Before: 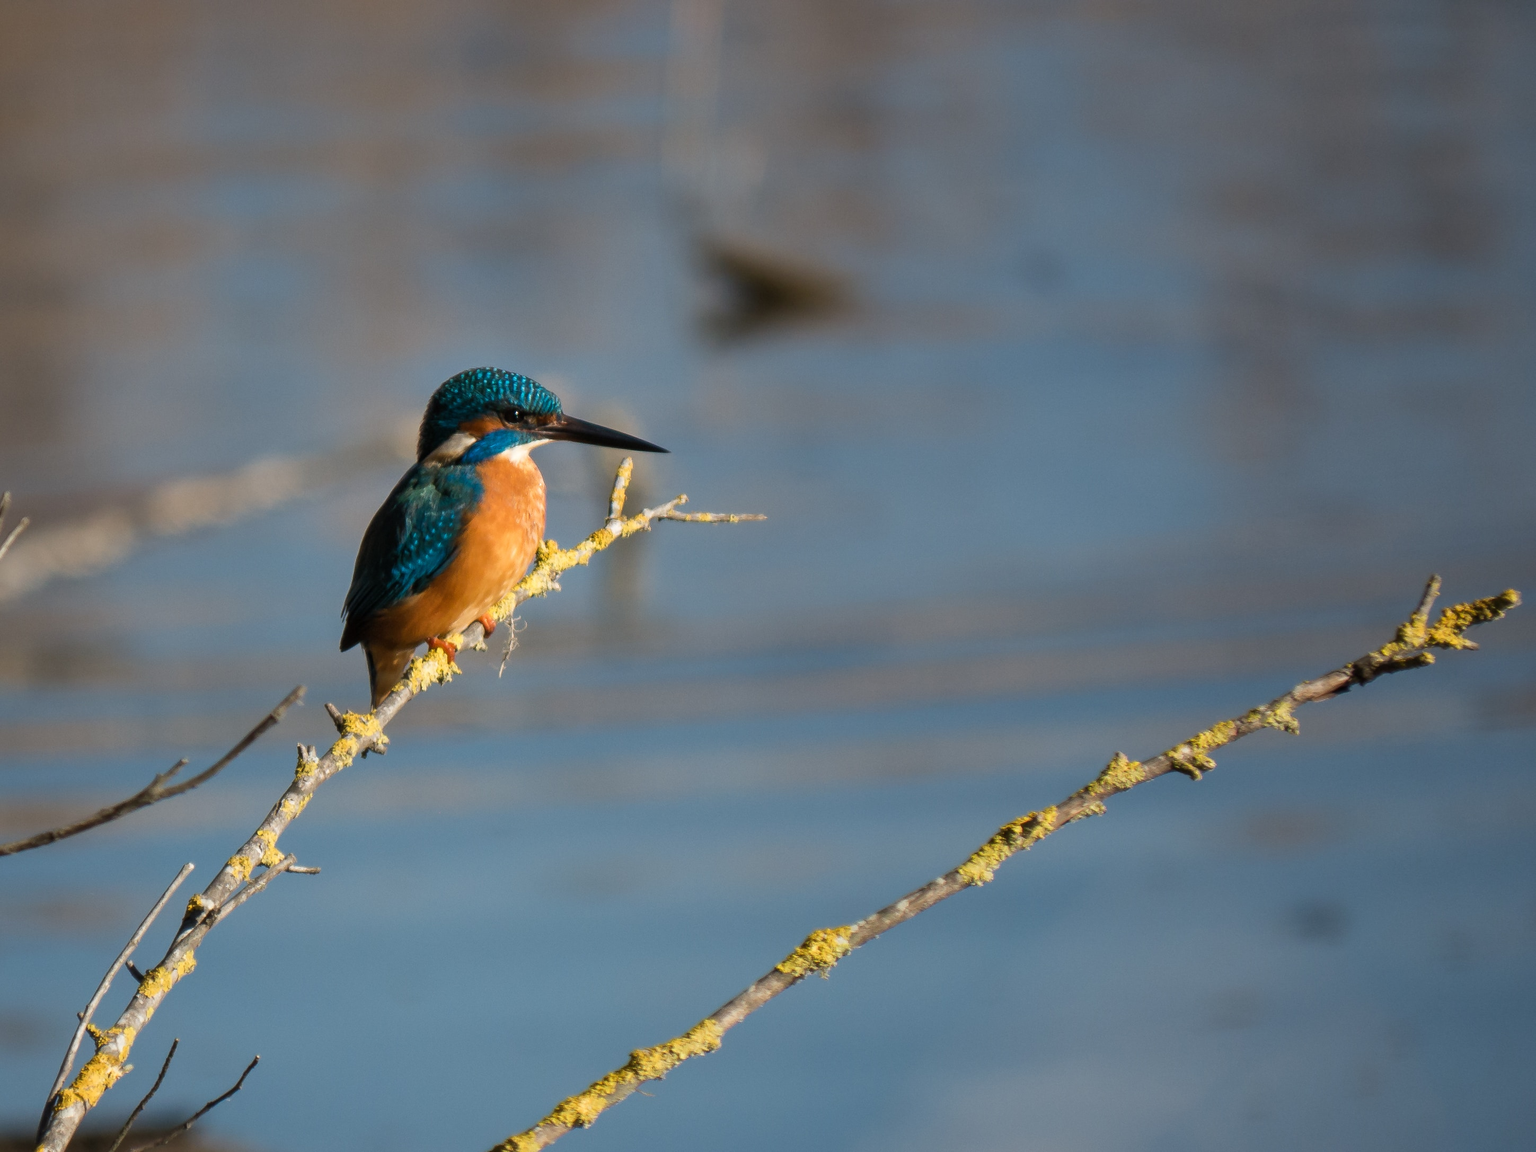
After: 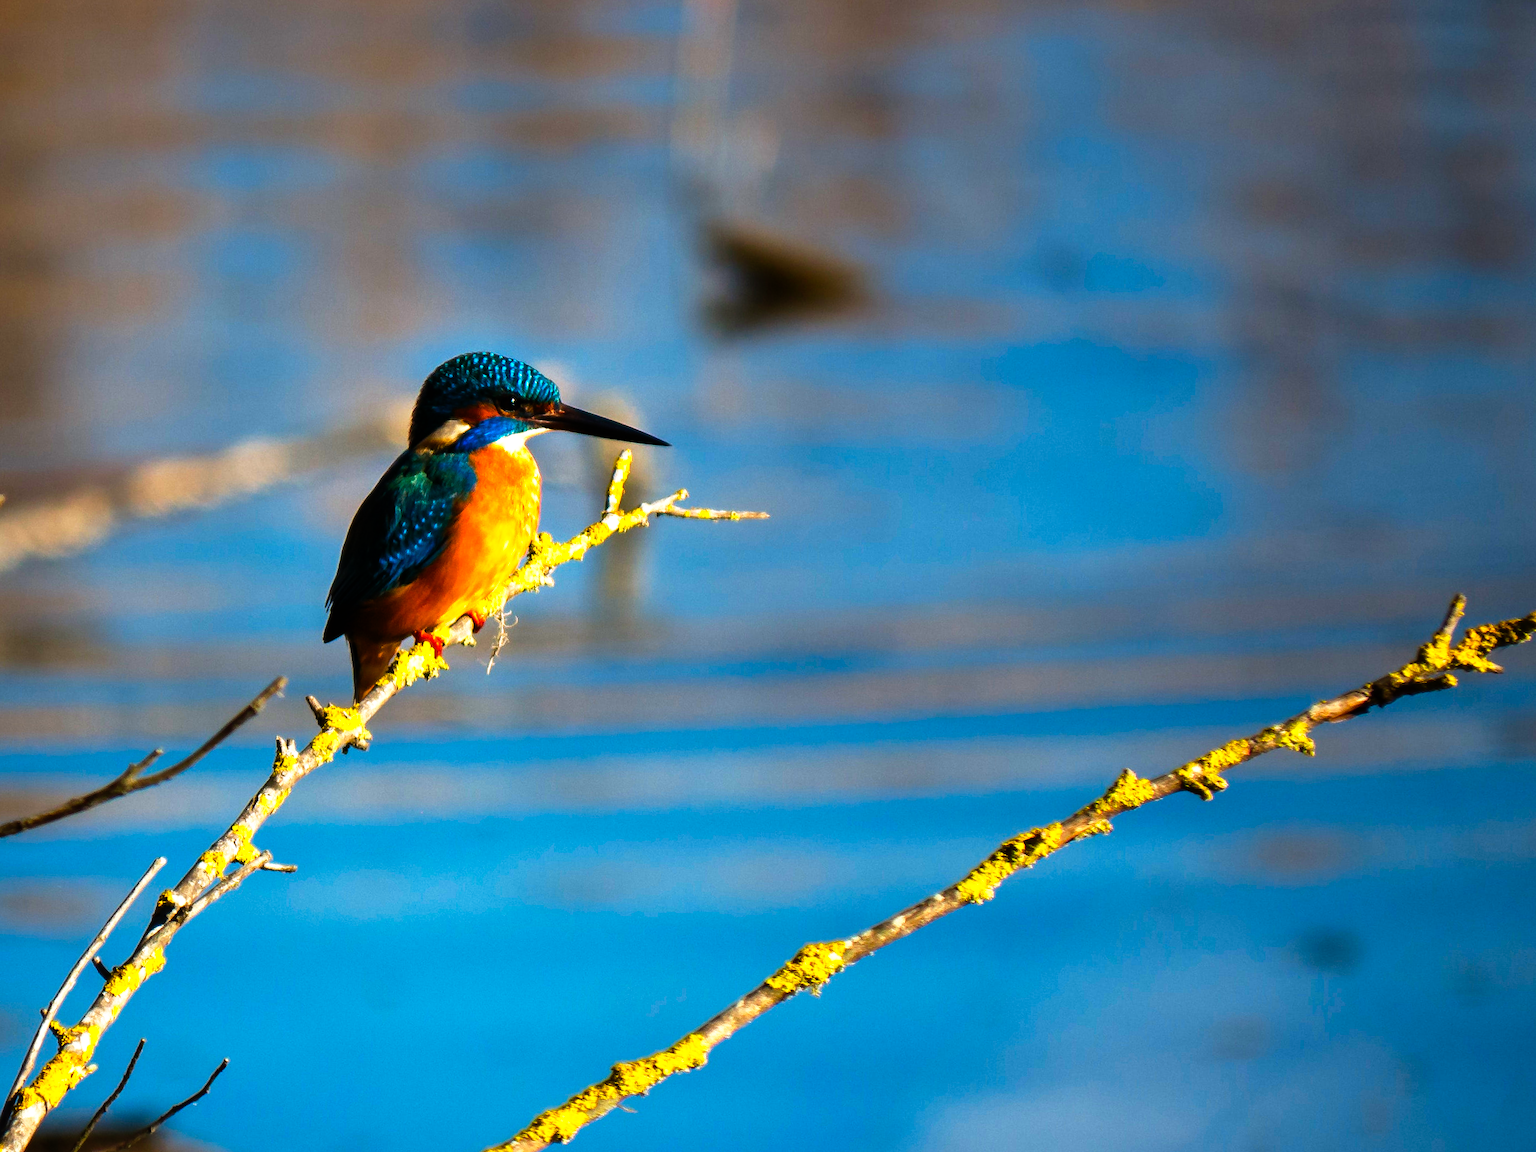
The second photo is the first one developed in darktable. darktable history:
color balance rgb: perceptual saturation grading › global saturation 36.911%, perceptual saturation grading › shadows 35.967%
tone curve: curves: ch0 [(0, 0) (0.003, 0.001) (0.011, 0.002) (0.025, 0.002) (0.044, 0.006) (0.069, 0.01) (0.1, 0.017) (0.136, 0.023) (0.177, 0.038) (0.224, 0.066) (0.277, 0.118) (0.335, 0.185) (0.399, 0.264) (0.468, 0.365) (0.543, 0.475) (0.623, 0.606) (0.709, 0.759) (0.801, 0.923) (0.898, 0.999) (1, 1)], preserve colors none
shadows and highlights: shadows 20.18, highlights -19.89, soften with gaussian
crop and rotate: angle -1.58°
base curve: curves: ch0 [(0, 0) (0.088, 0.125) (0.176, 0.251) (0.354, 0.501) (0.613, 0.749) (1, 0.877)], preserve colors none
